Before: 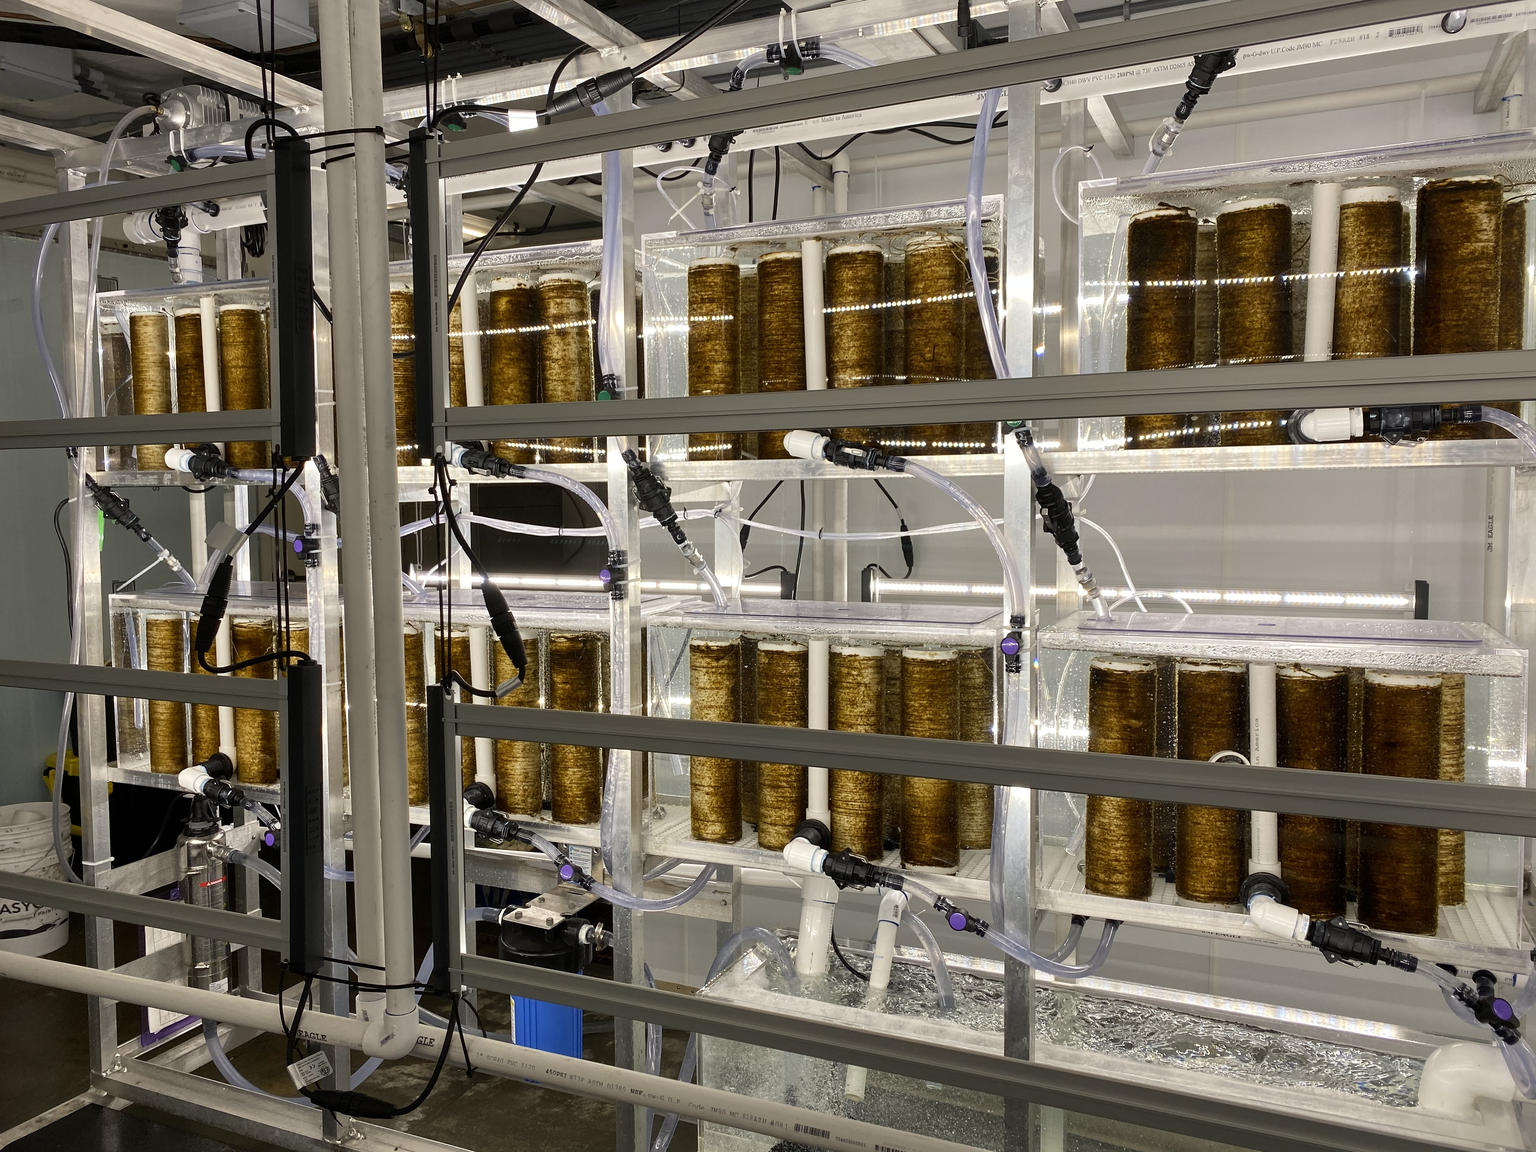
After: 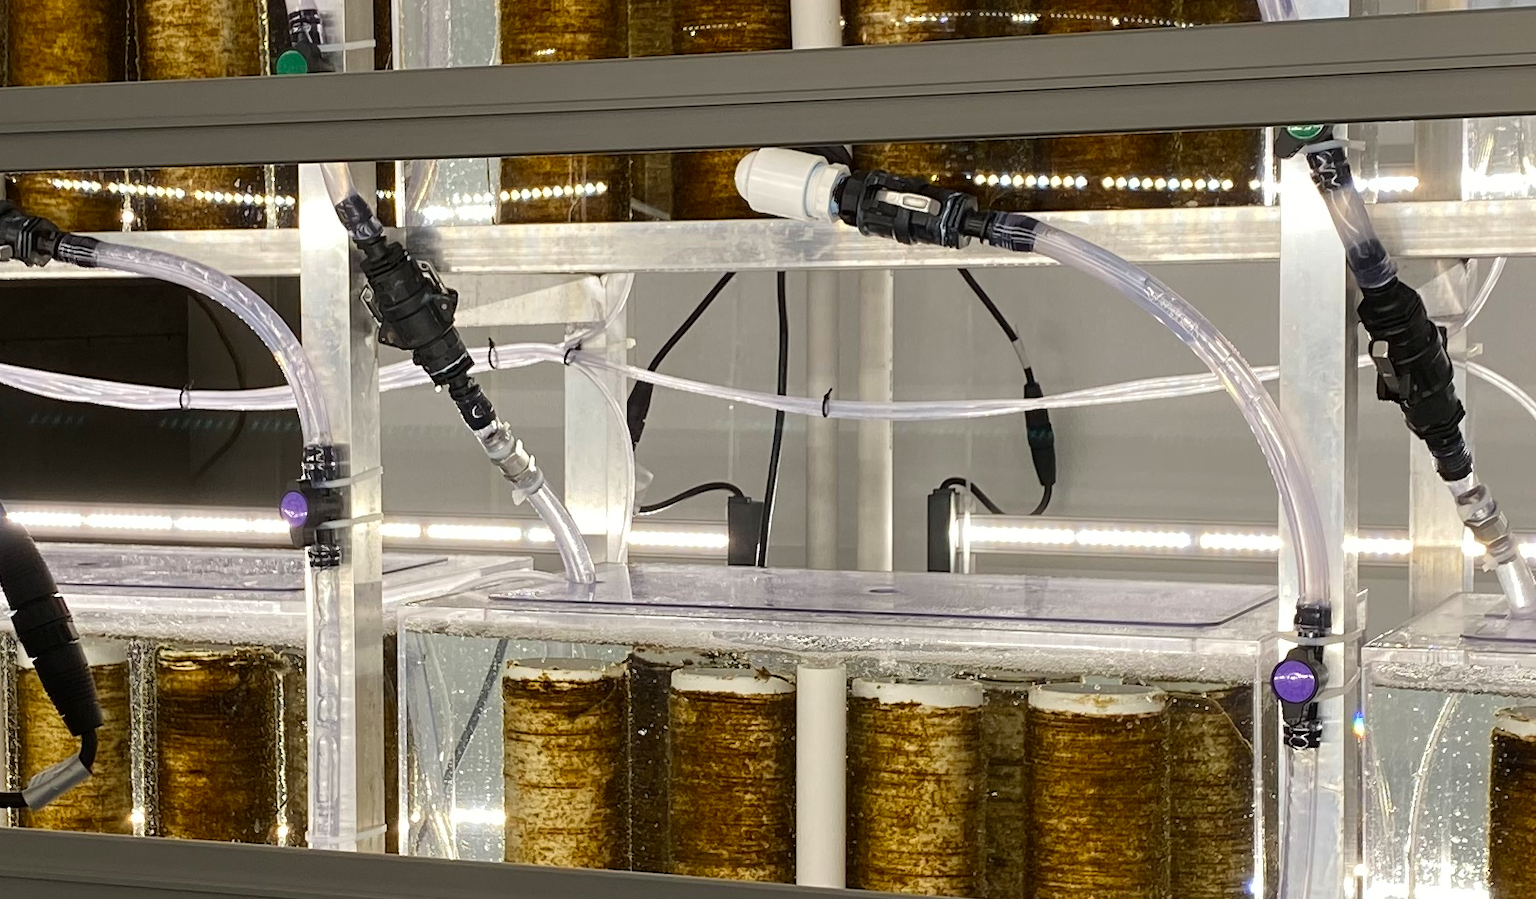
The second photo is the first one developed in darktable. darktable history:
color correction: highlights b* 0.006, saturation 1.06
crop: left 31.652%, top 32.175%, right 27.792%, bottom 36.195%
